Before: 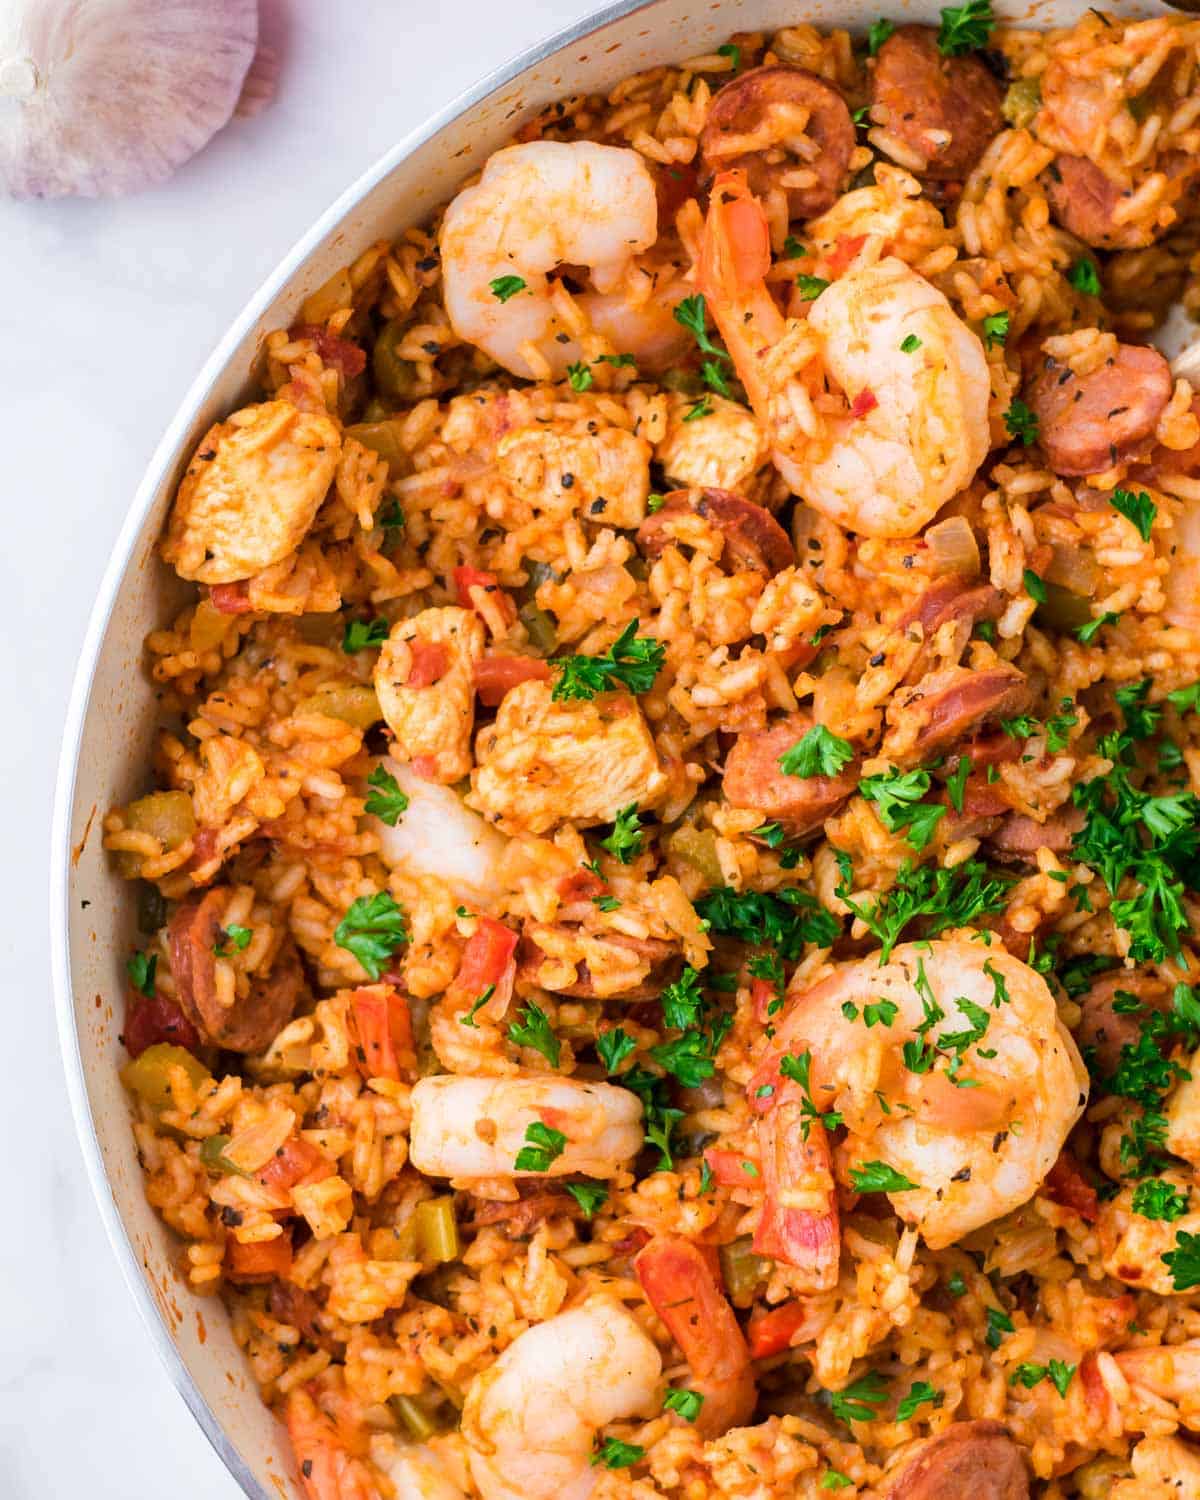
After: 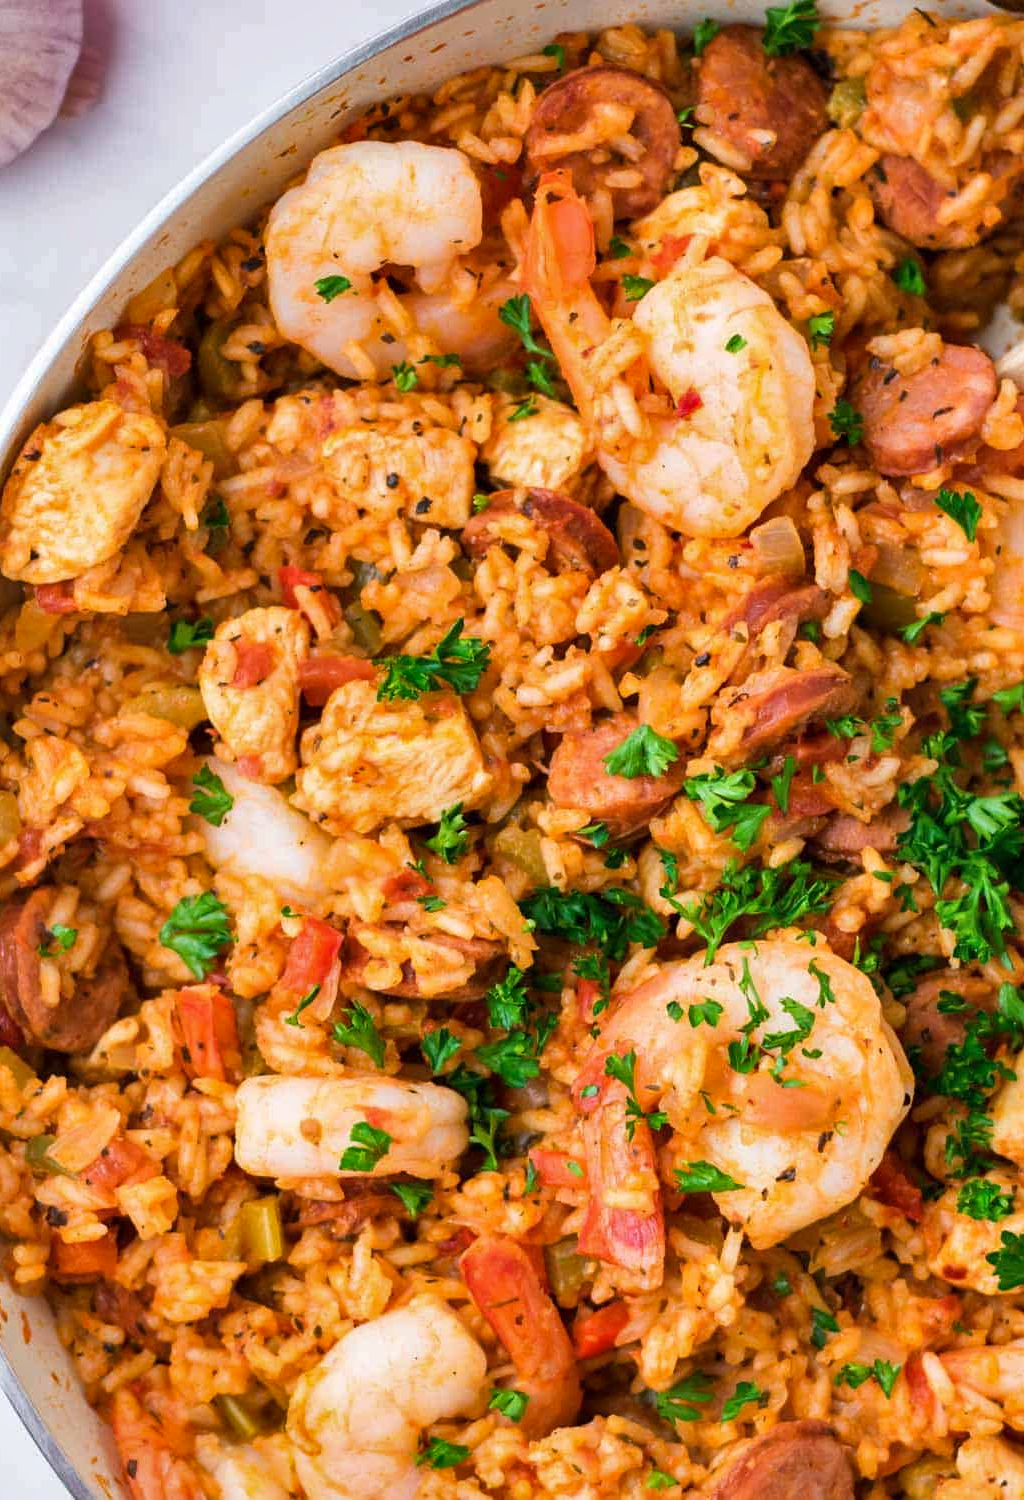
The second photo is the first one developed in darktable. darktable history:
crop and rotate: left 14.584%
shadows and highlights: soften with gaussian
